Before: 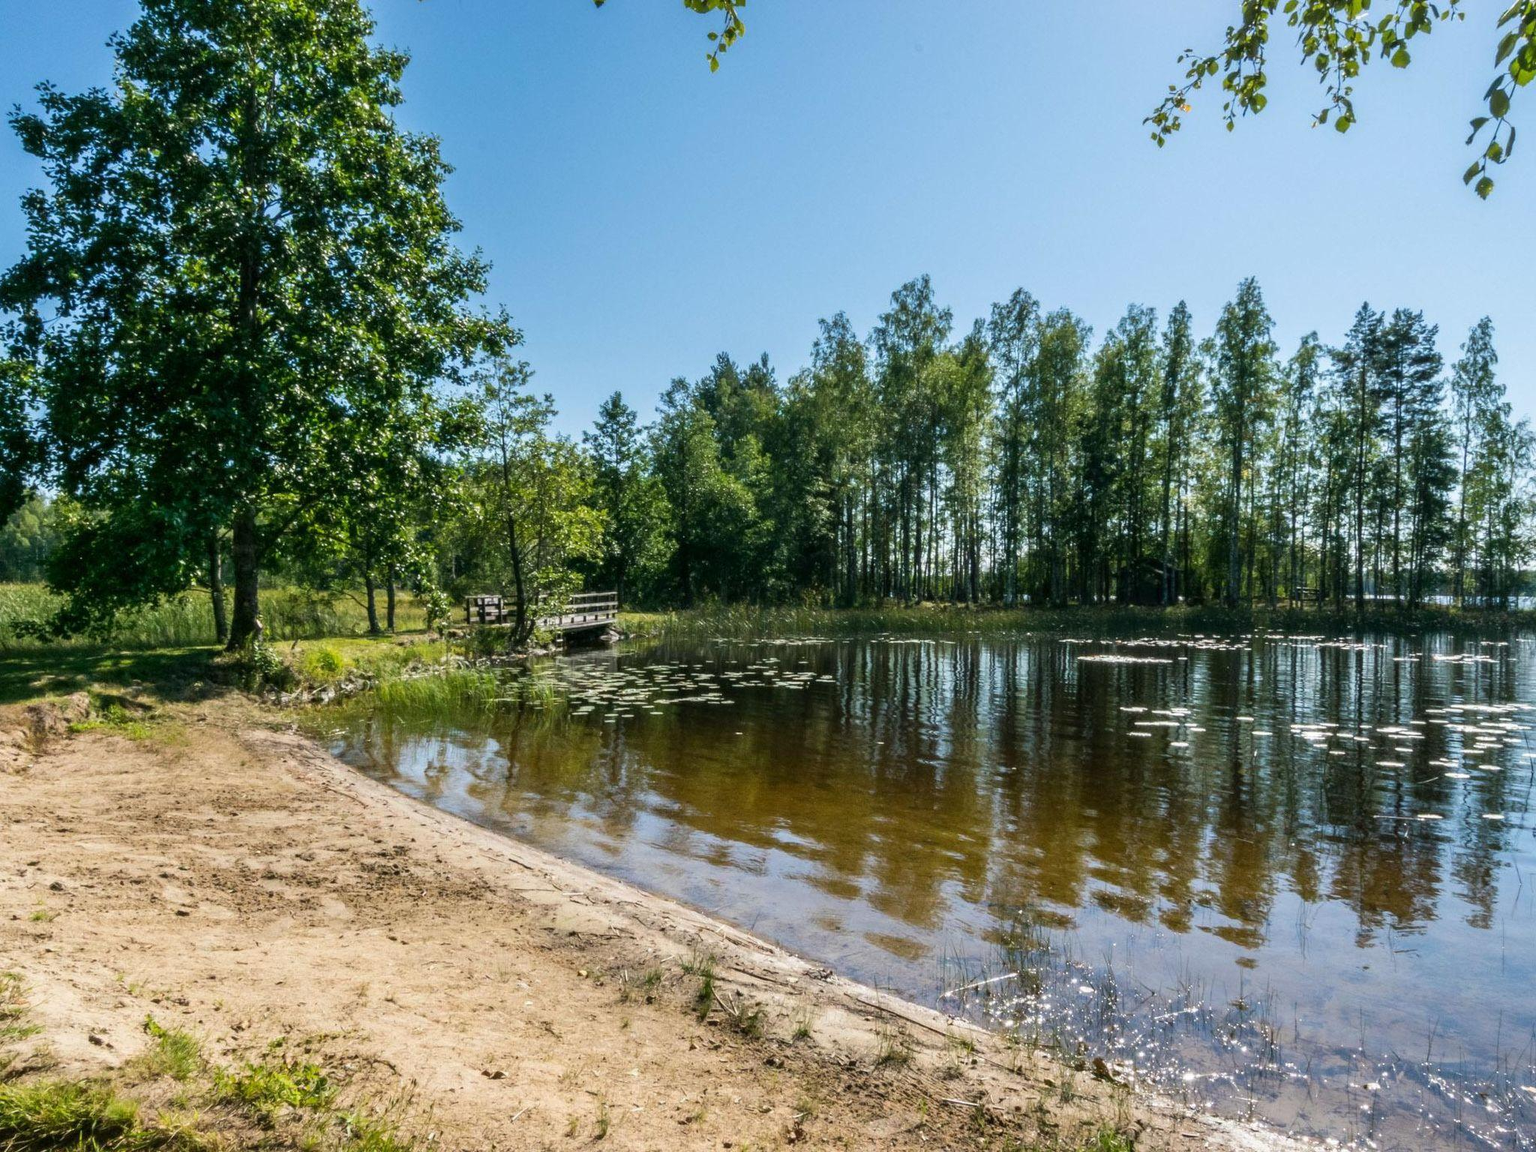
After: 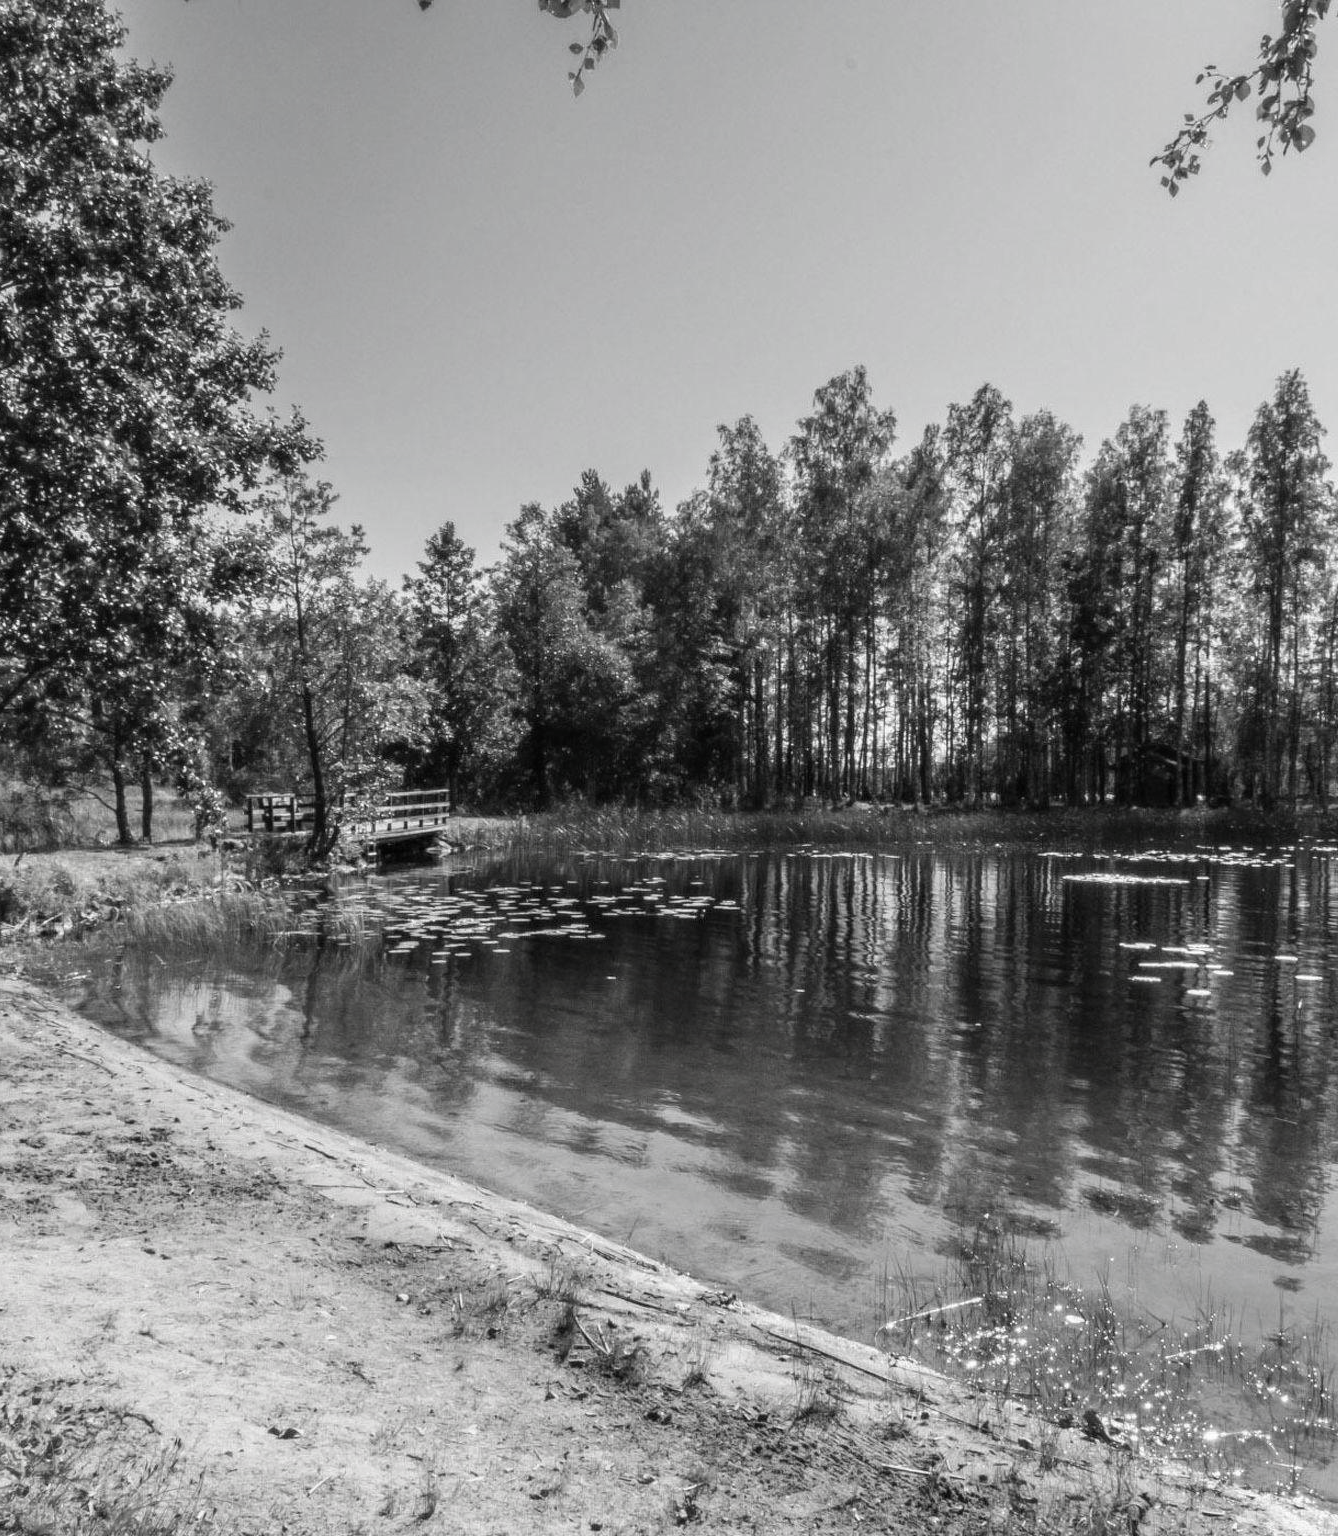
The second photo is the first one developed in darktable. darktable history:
contrast brightness saturation: saturation -0.986
crop and rotate: left 18.297%, right 16.359%
